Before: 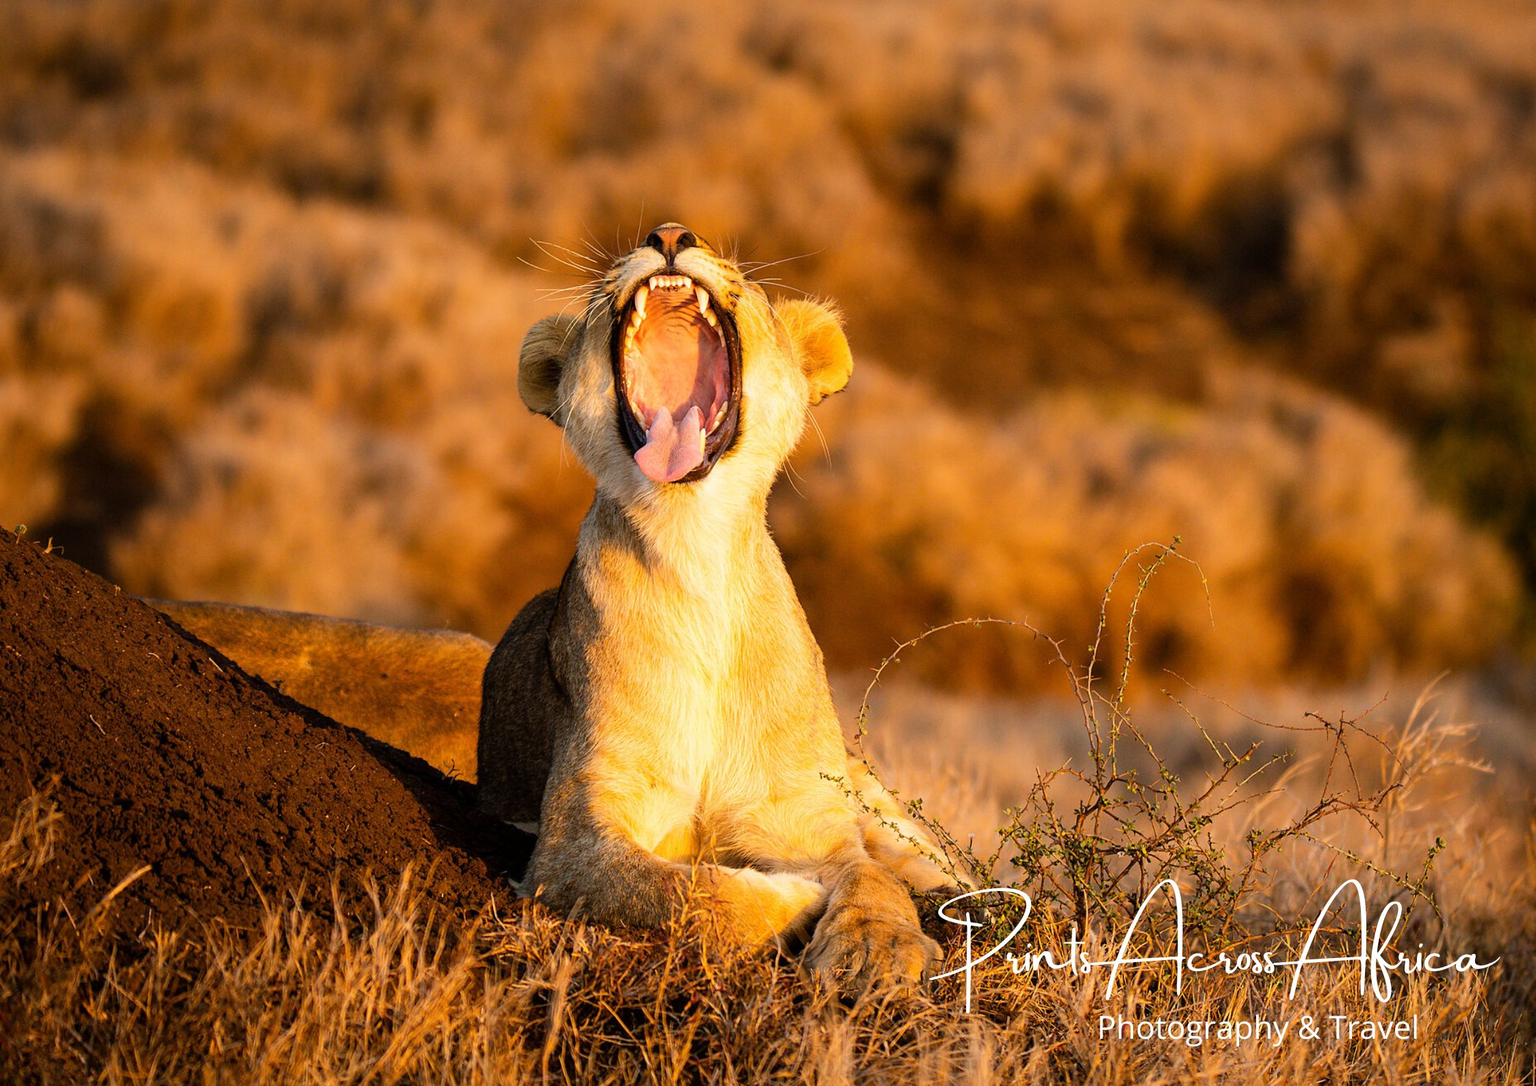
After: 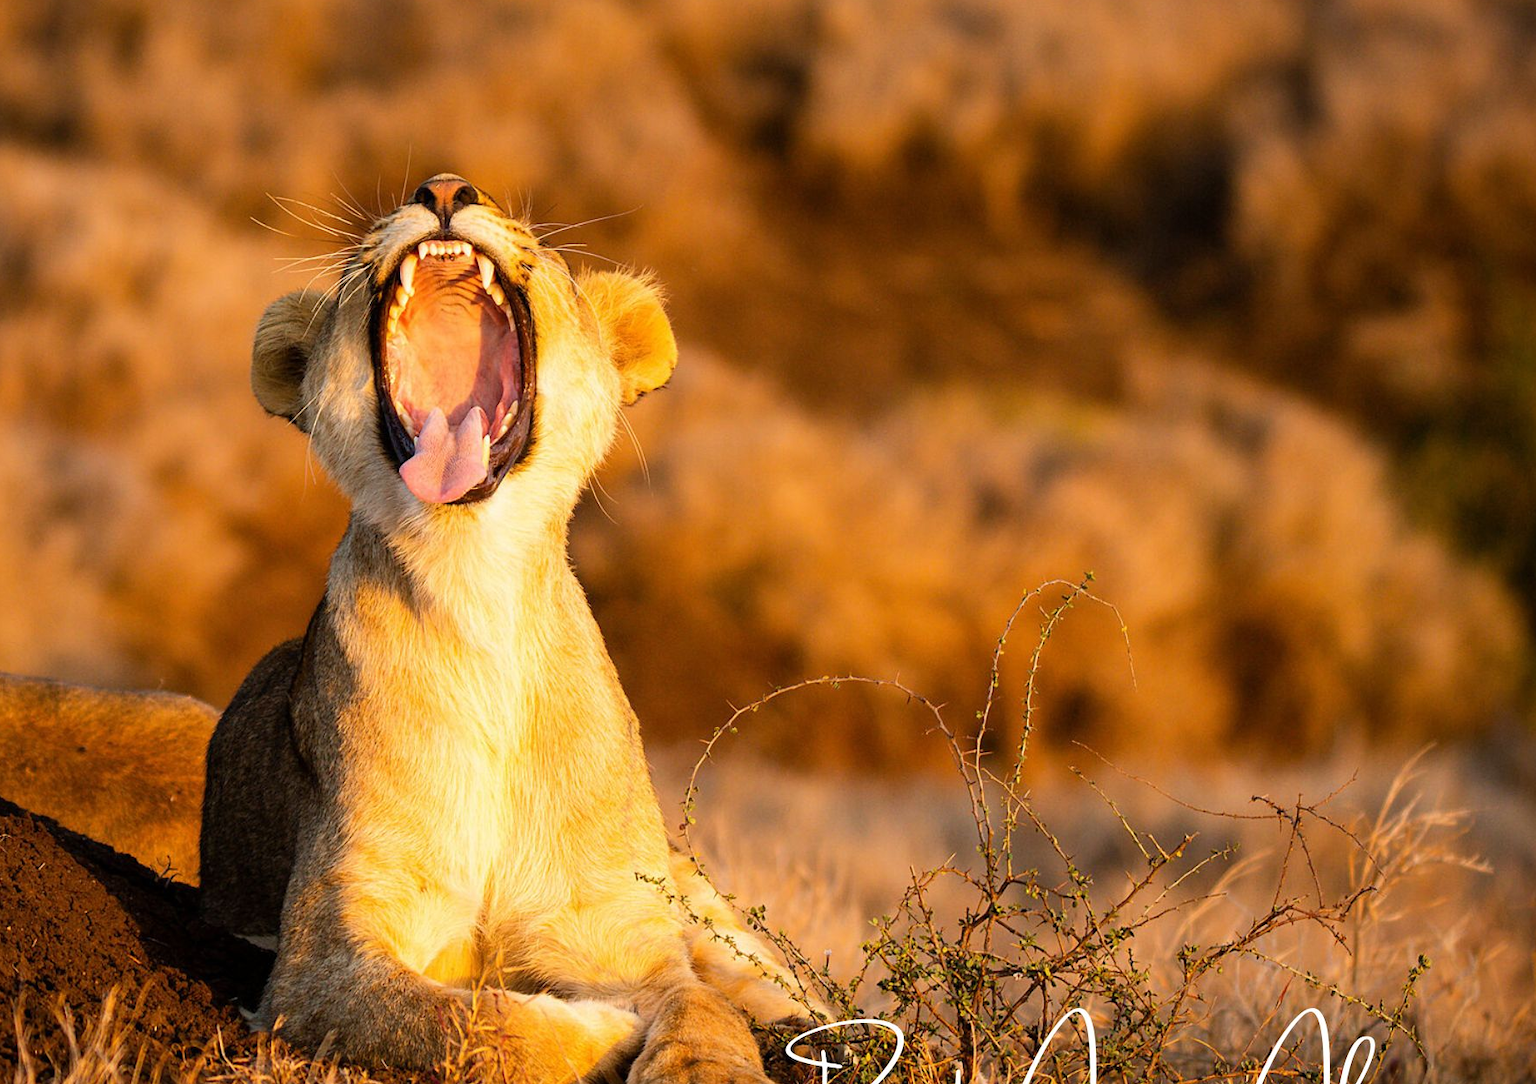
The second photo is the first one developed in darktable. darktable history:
crop and rotate: left 20.886%, top 7.965%, right 0.418%, bottom 13.443%
